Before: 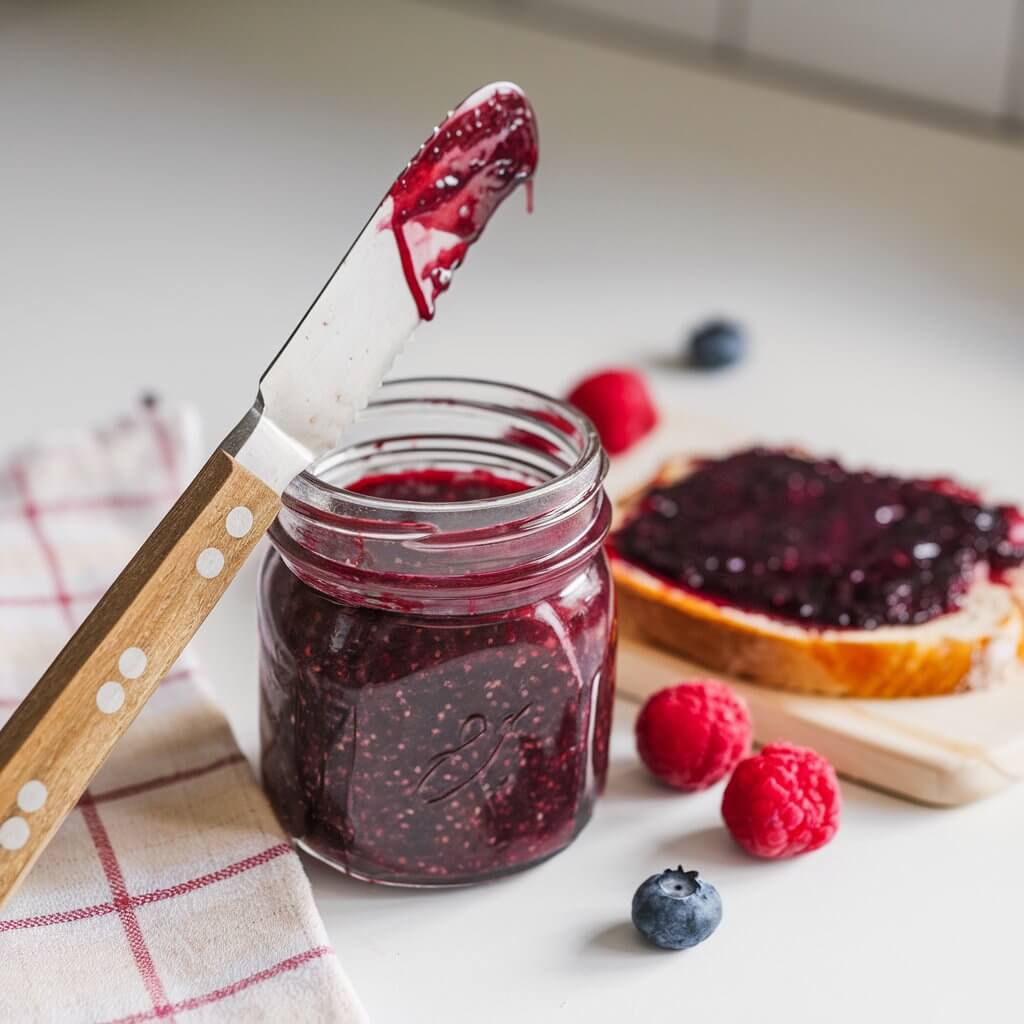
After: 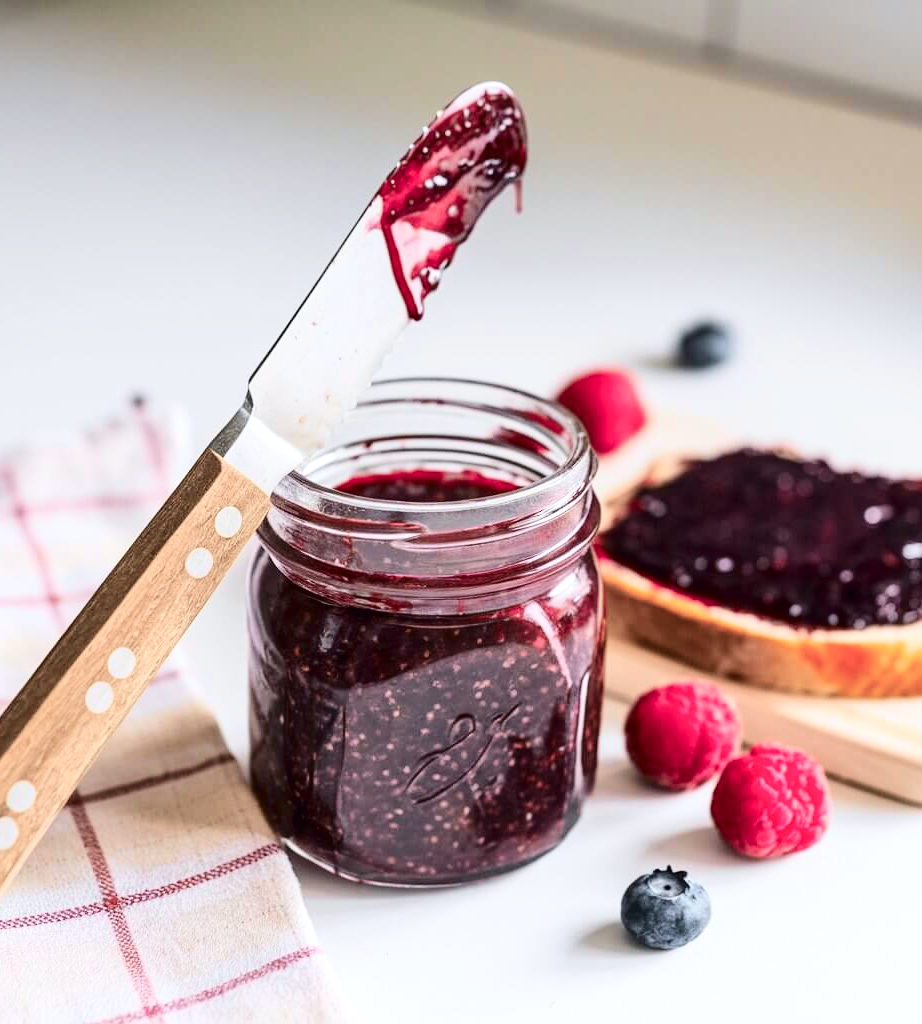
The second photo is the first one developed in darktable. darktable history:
shadows and highlights: radius 110.86, shadows 51.09, white point adjustment 9.16, highlights -4.17, highlights color adjustment 32.2%, soften with gaussian
tone curve: curves: ch0 [(0, 0) (0.049, 0.01) (0.154, 0.081) (0.491, 0.56) (0.739, 0.794) (0.992, 0.937)]; ch1 [(0, 0) (0.172, 0.123) (0.317, 0.272) (0.401, 0.422) (0.499, 0.497) (0.531, 0.54) (0.615, 0.603) (0.741, 0.783) (1, 1)]; ch2 [(0, 0) (0.411, 0.424) (0.462, 0.464) (0.502, 0.489) (0.544, 0.551) (0.686, 0.638) (1, 1)], color space Lab, independent channels, preserve colors none
crop and rotate: left 1.088%, right 8.807%
